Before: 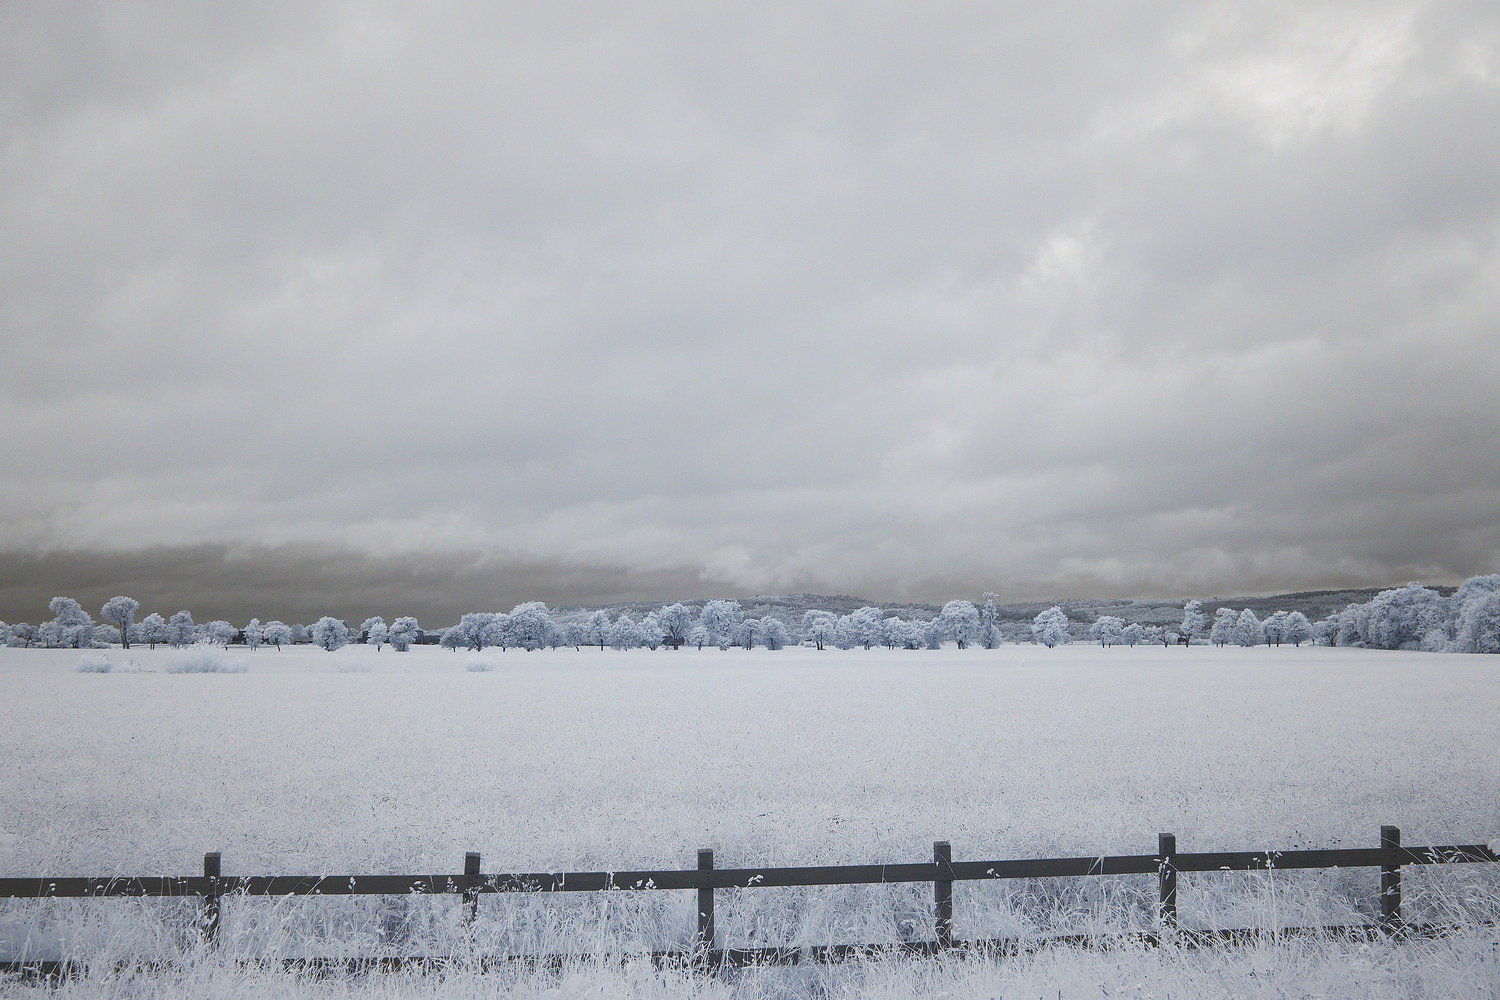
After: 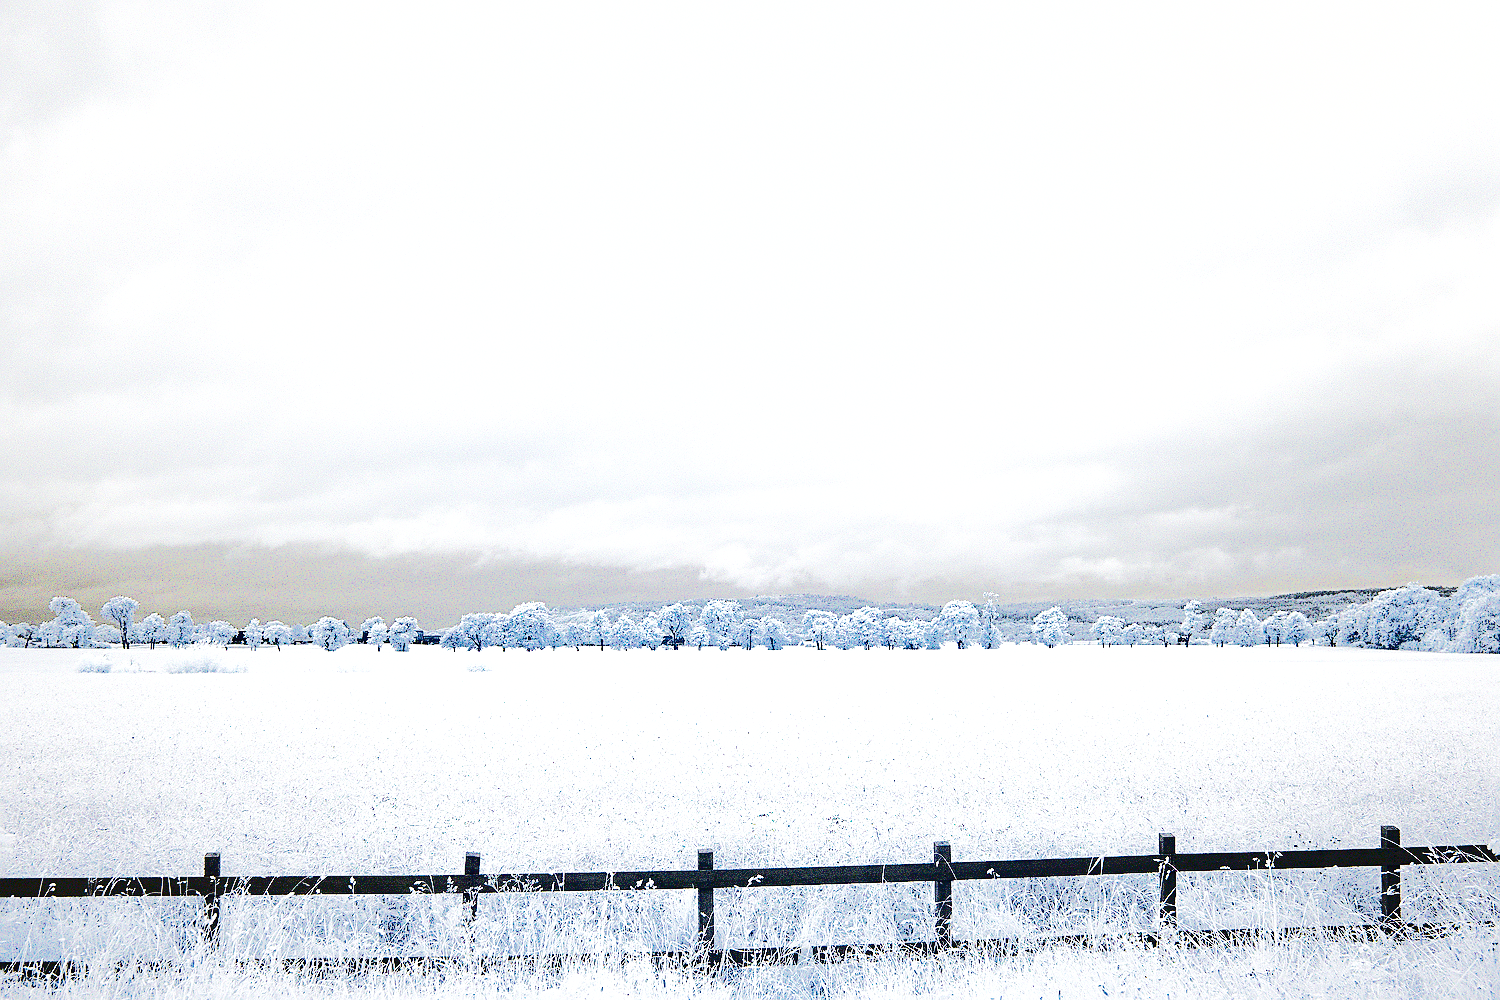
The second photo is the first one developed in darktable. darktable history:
sharpen: on, module defaults
shadows and highlights: radius 262.36, soften with gaussian
base curve: curves: ch0 [(0, 0) (0.028, 0.03) (0.121, 0.232) (0.46, 0.748) (0.859, 0.968) (1, 1)], preserve colors none
exposure: exposure 0.51 EV, compensate highlight preservation false
color balance rgb: linear chroma grading › global chroma 15.466%, perceptual saturation grading › global saturation 39.625%, perceptual saturation grading › highlights -50.433%, perceptual saturation grading › shadows 30.247%, perceptual brilliance grading › highlights 9.861%, perceptual brilliance grading › shadows -4.618%, global vibrance 9.386%, contrast 14.689%, saturation formula JzAzBz (2021)
tone equalizer: -8 EV -0.489 EV, -7 EV -0.327 EV, -6 EV -0.078 EV, -5 EV 0.452 EV, -4 EV 0.972 EV, -3 EV 0.812 EV, -2 EV -0.013 EV, -1 EV 0.133 EV, +0 EV -0.012 EV, edges refinement/feathering 500, mask exposure compensation -1.57 EV, preserve details no
contrast brightness saturation: saturation 0.096
